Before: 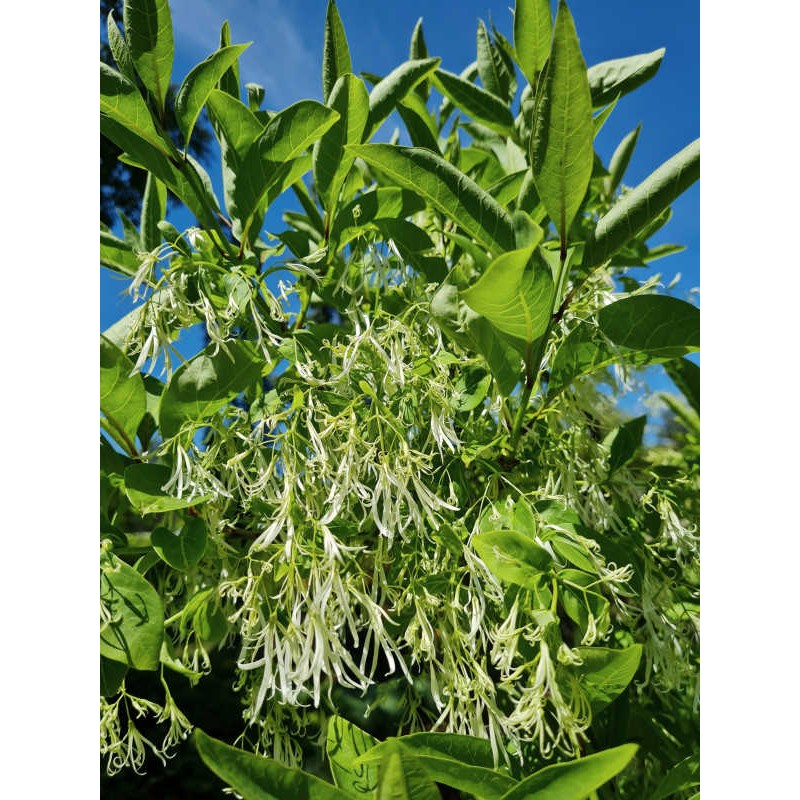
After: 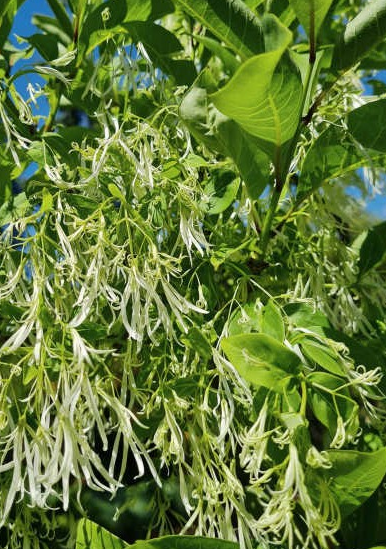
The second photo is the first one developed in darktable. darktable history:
crop: left 31.379%, top 24.658%, right 20.326%, bottom 6.628%
exposure: exposure -0.04 EV, compensate highlight preservation false
